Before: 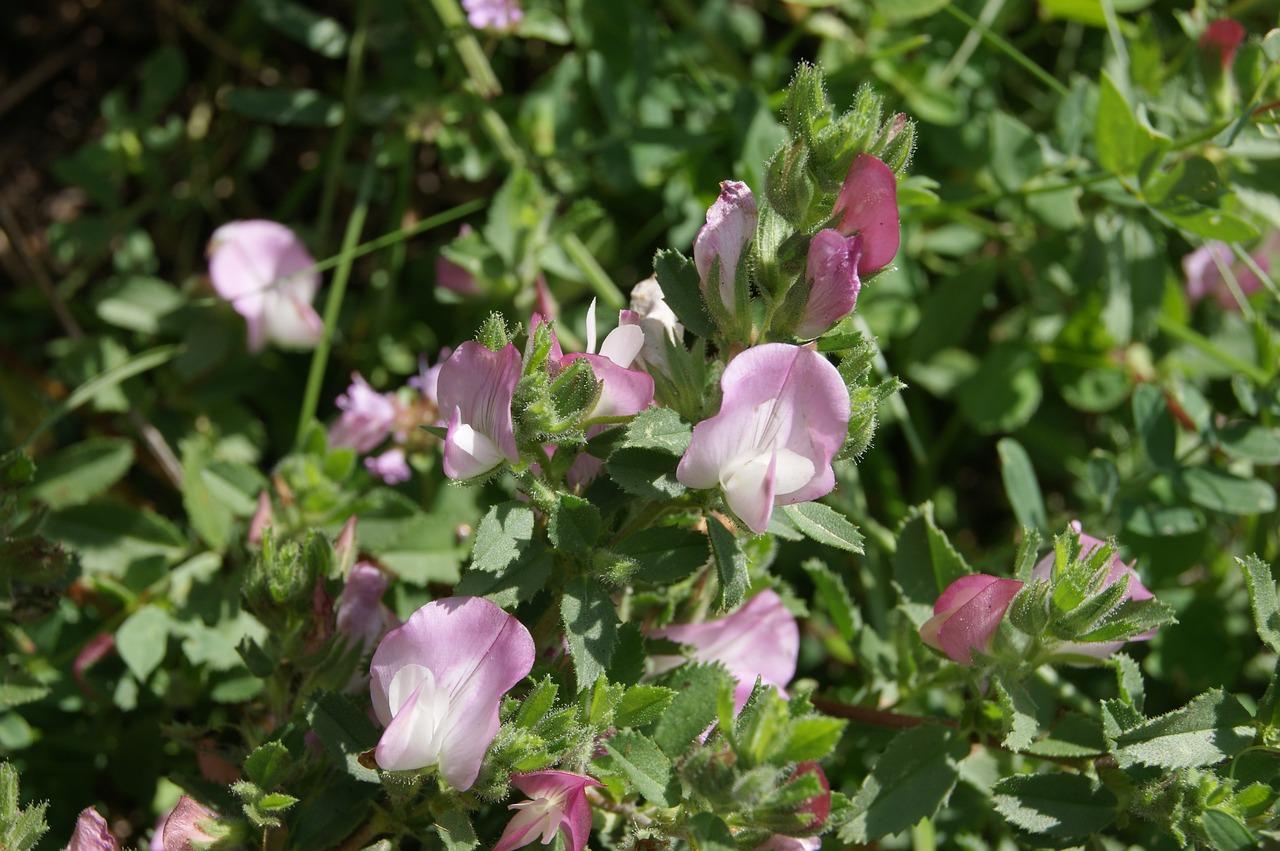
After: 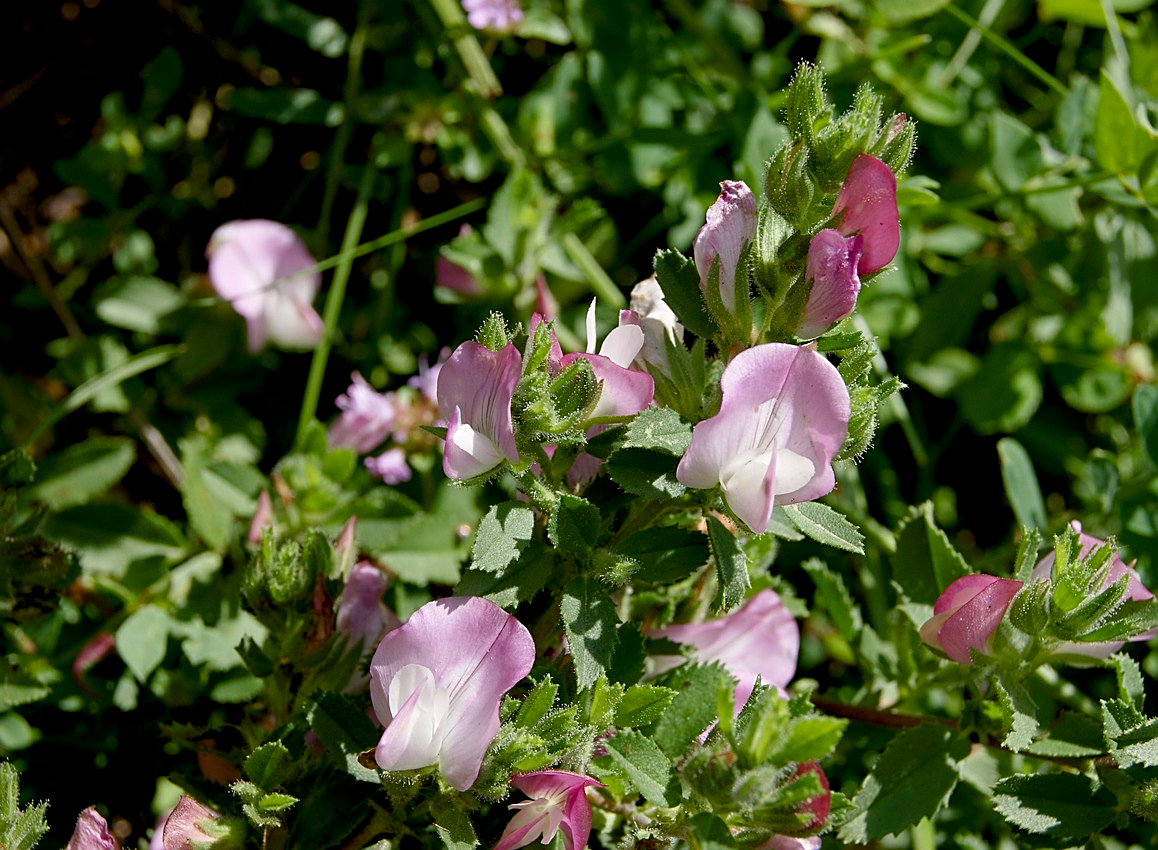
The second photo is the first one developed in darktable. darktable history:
color balance rgb: linear chroma grading › global chroma 0.529%, perceptual saturation grading › global saturation -0.128%, perceptual saturation grading › highlights -15.861%, perceptual saturation grading › shadows 24.884%, global vibrance 20%
crop: right 9.478%, bottom 0.044%
exposure: black level correction 0.011, compensate highlight preservation false
sharpen: on, module defaults
